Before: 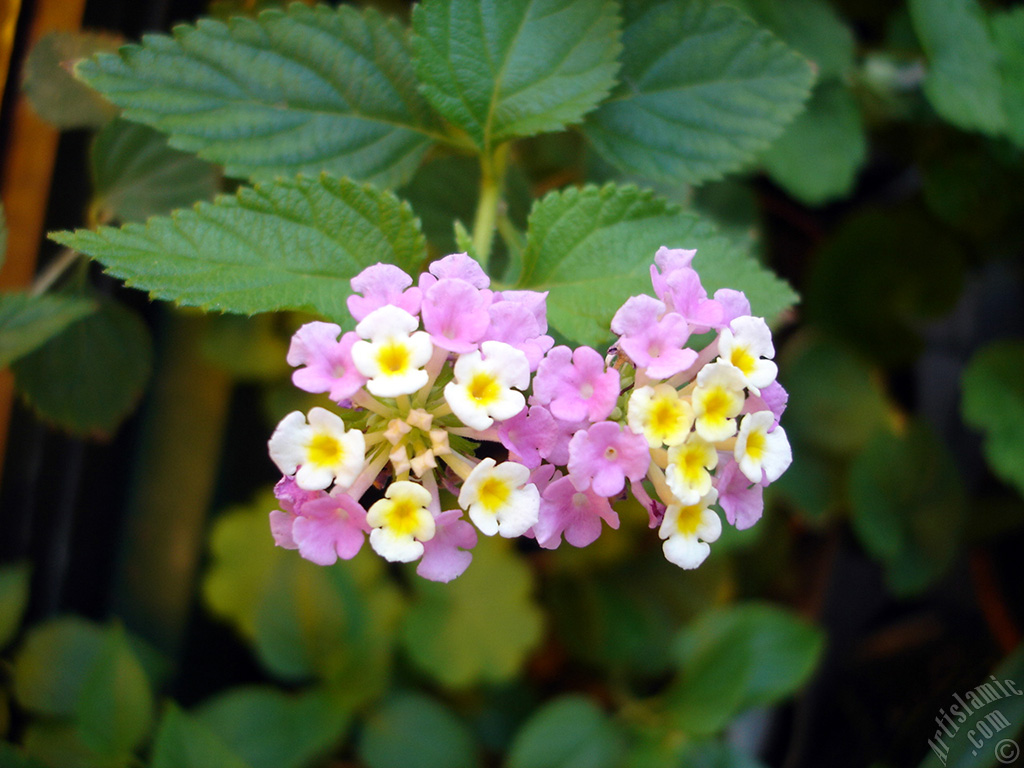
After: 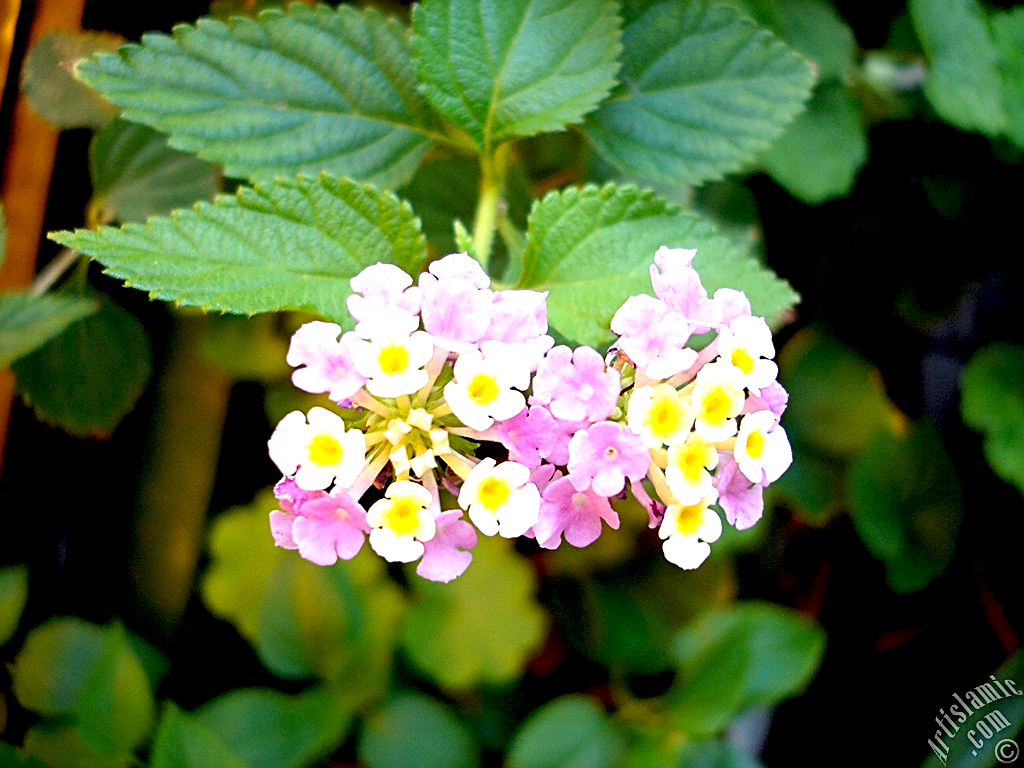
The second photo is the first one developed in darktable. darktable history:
sharpen: radius 2.662, amount 0.677
exposure: black level correction 0.01, exposure 1 EV, compensate exposure bias true, compensate highlight preservation false
